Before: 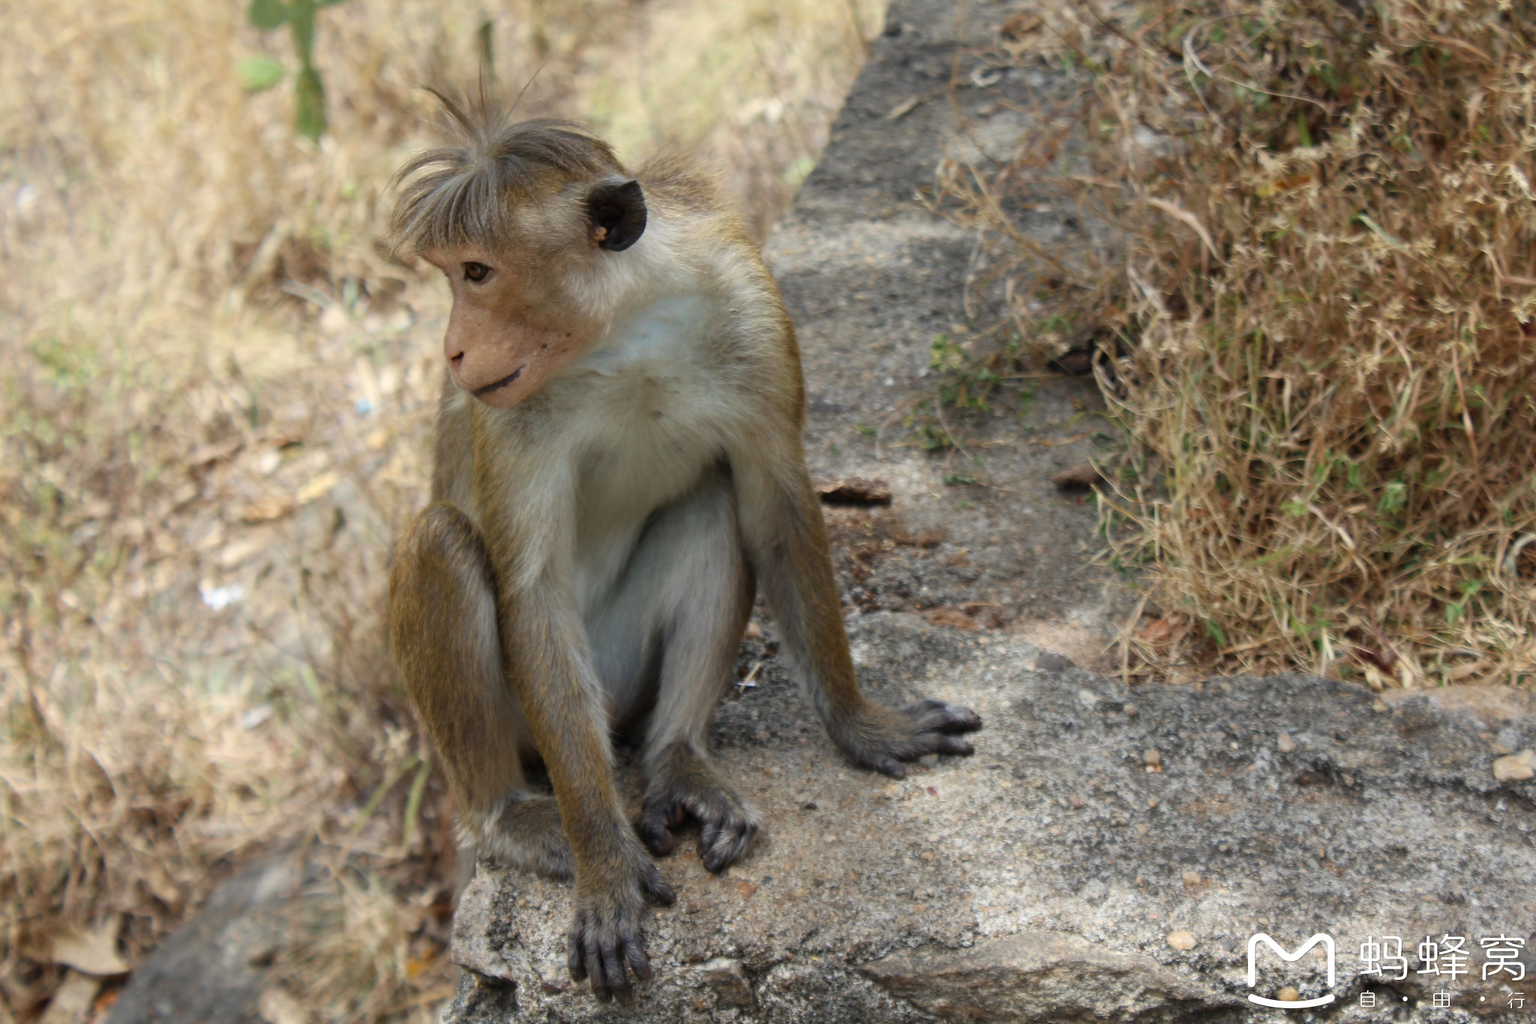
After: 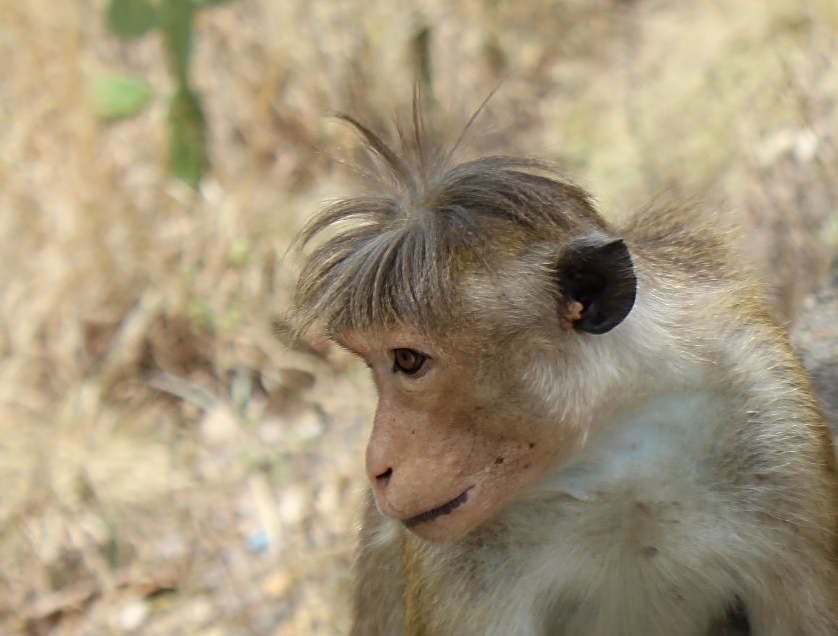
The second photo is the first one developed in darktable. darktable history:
crop and rotate: left 11.074%, top 0.093%, right 48.007%, bottom 53.275%
sharpen: on, module defaults
